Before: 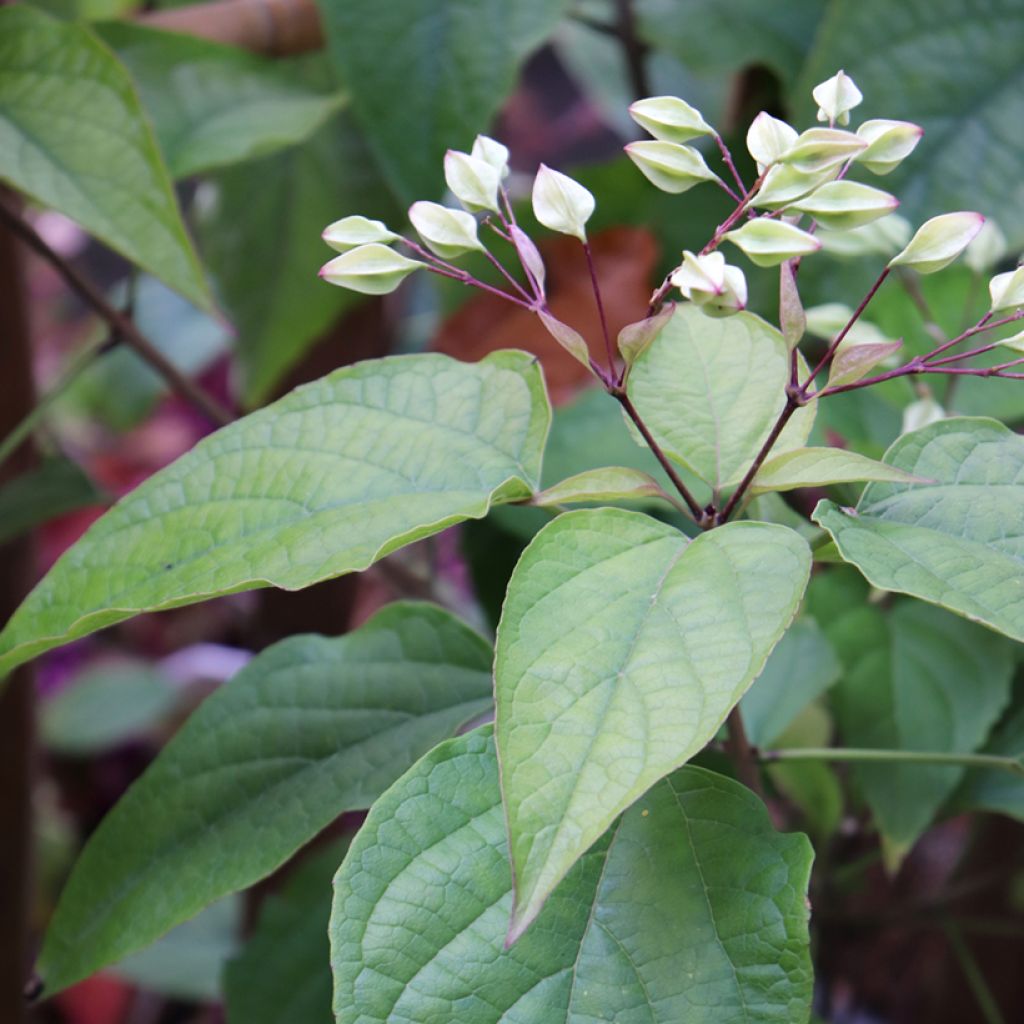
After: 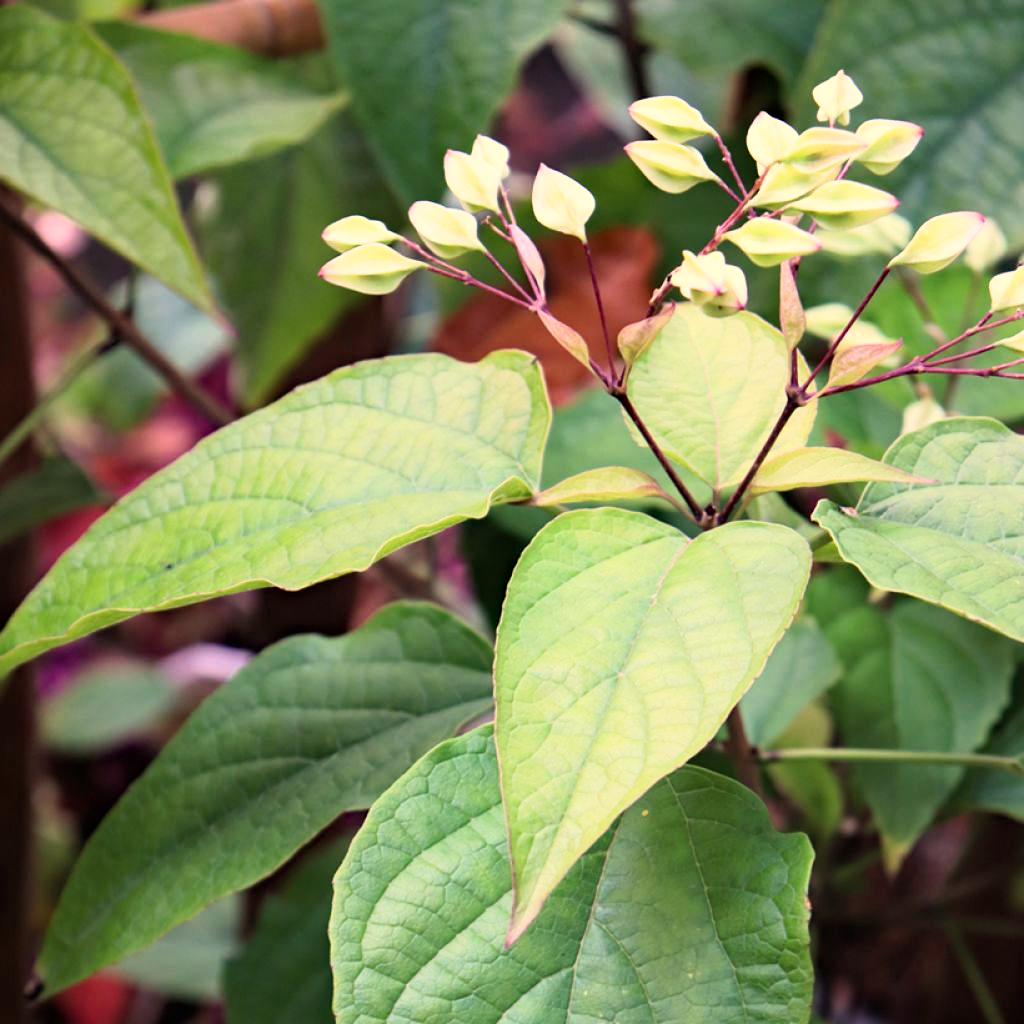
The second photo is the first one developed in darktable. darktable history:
base curve: curves: ch0 [(0, 0) (0.005, 0.002) (0.193, 0.295) (0.399, 0.664) (0.75, 0.928) (1, 1)]
white balance: red 1.123, blue 0.83
haze removal: compatibility mode true, adaptive false
